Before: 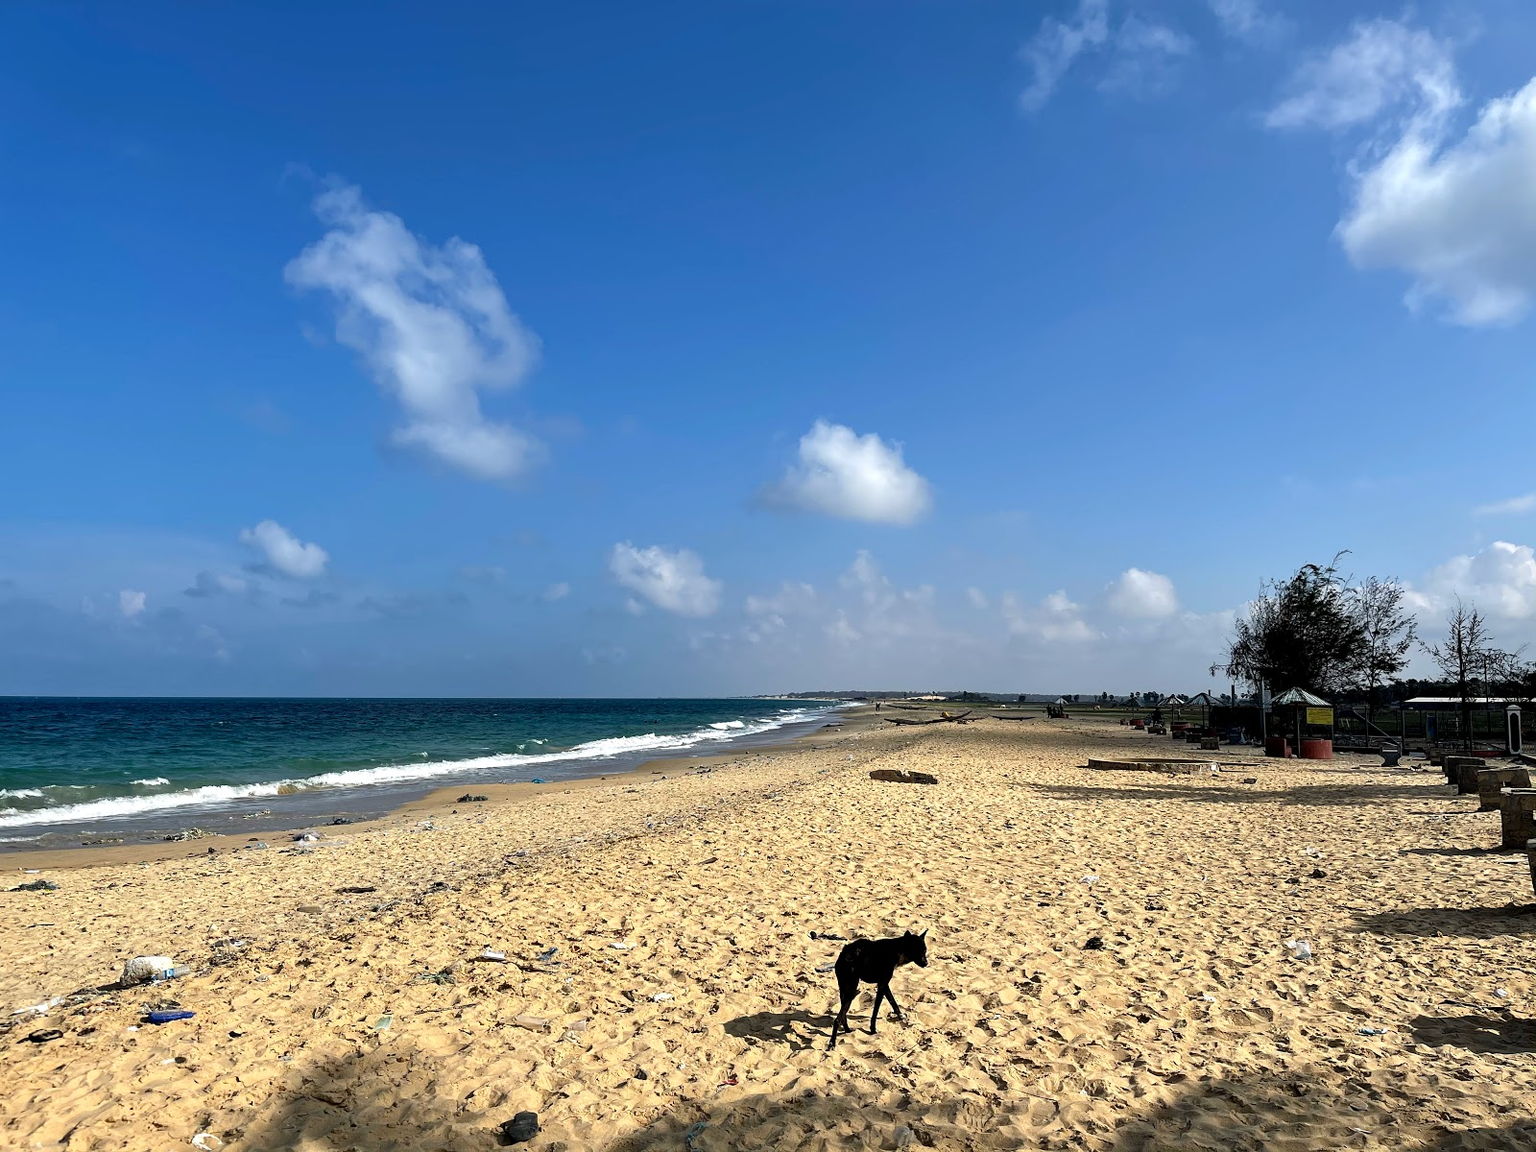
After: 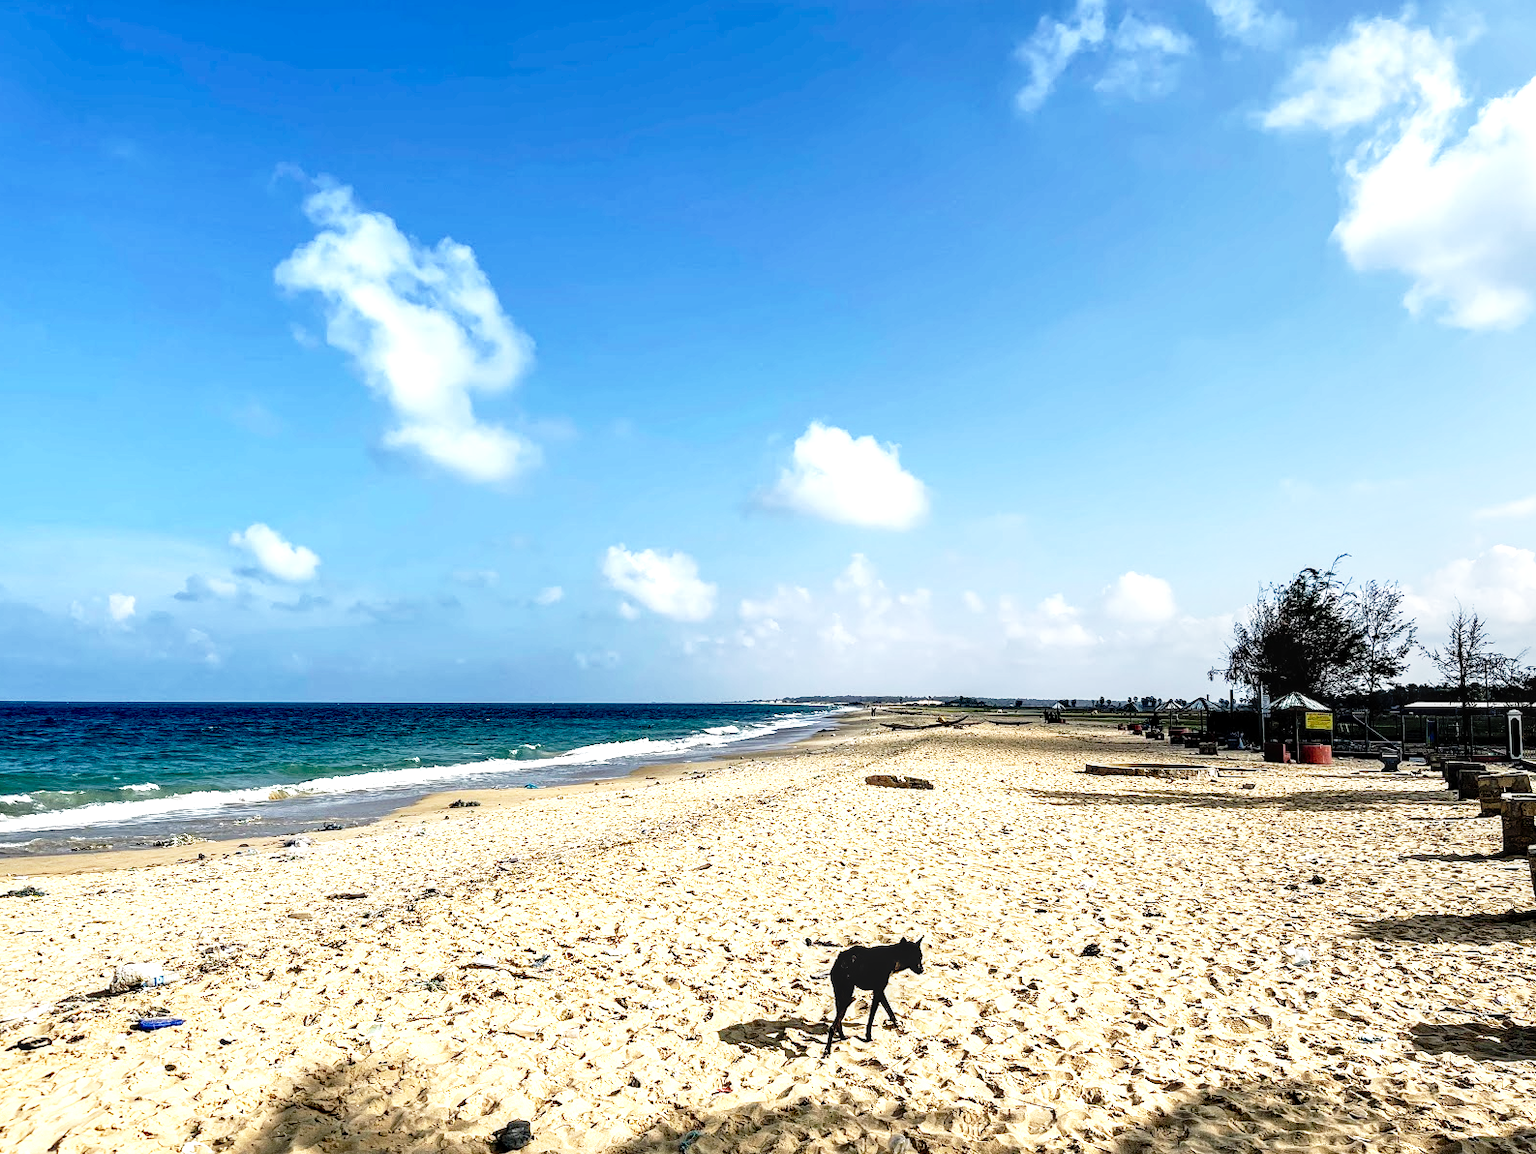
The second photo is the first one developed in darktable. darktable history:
crop and rotate: left 0.758%, top 0.145%, bottom 0.402%
local contrast: detail 150%
base curve: curves: ch0 [(0, 0) (0.012, 0.01) (0.073, 0.168) (0.31, 0.711) (0.645, 0.957) (1, 1)], preserve colors none
